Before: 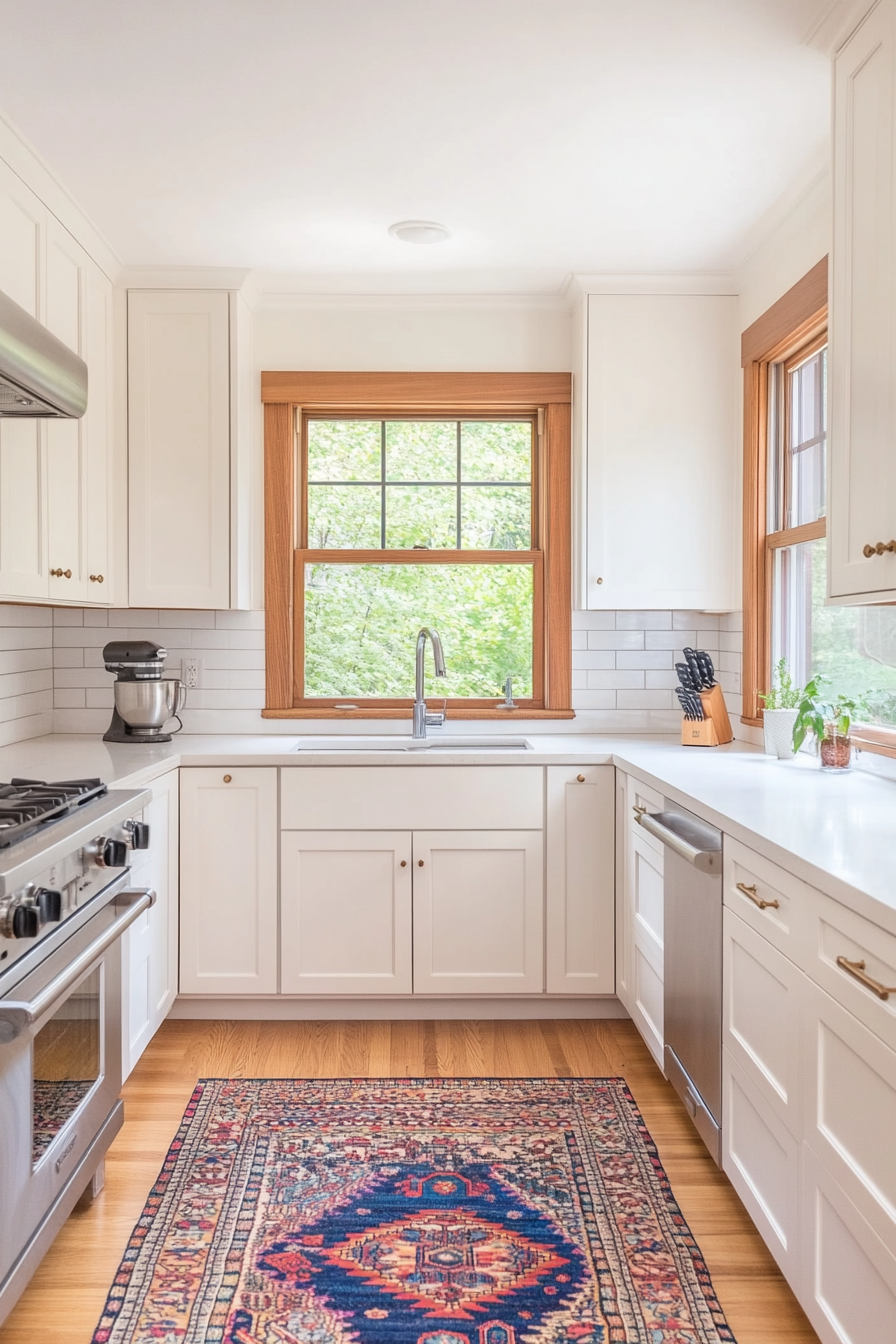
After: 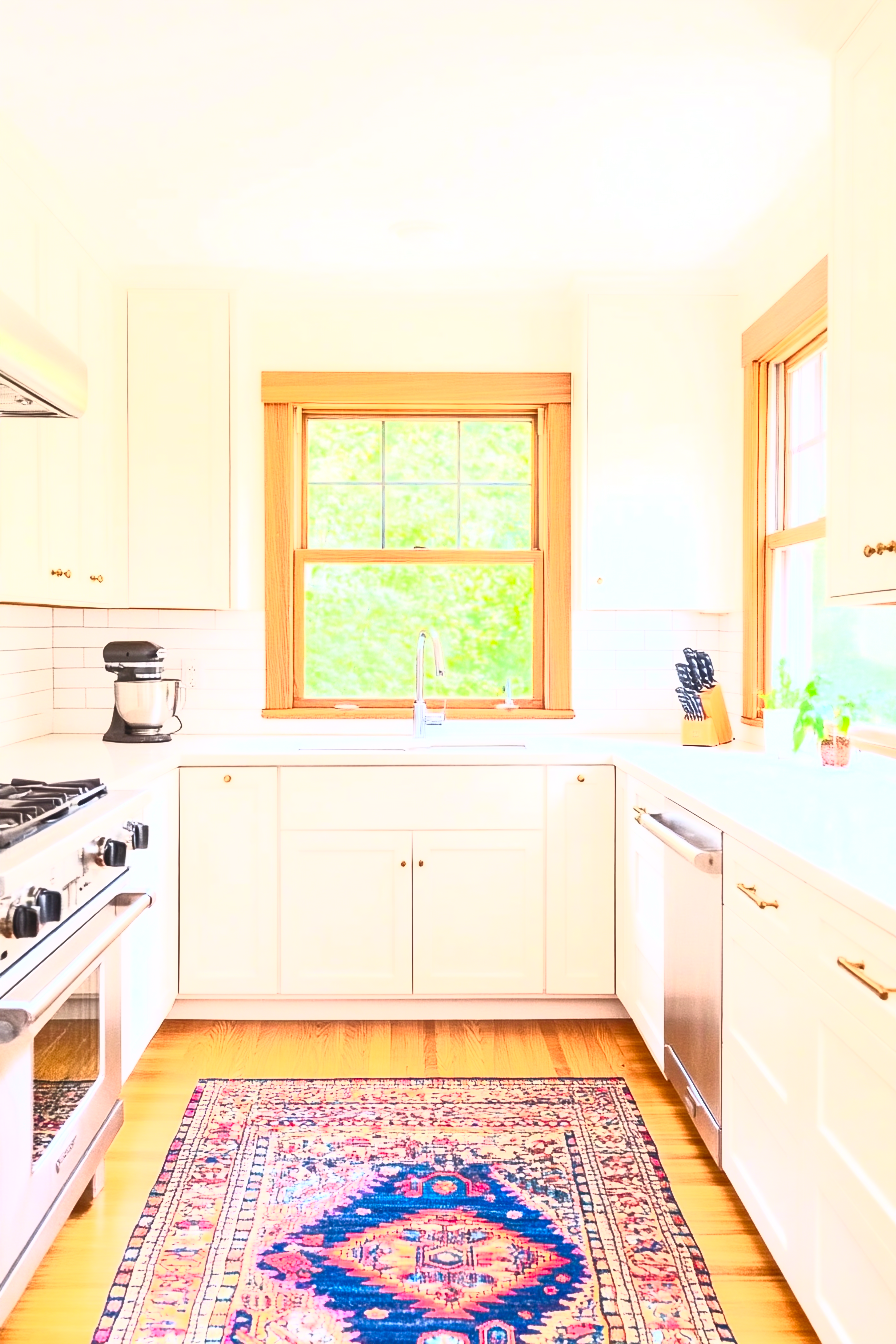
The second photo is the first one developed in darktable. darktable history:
contrast brightness saturation: contrast 0.993, brightness 0.991, saturation 0.996
